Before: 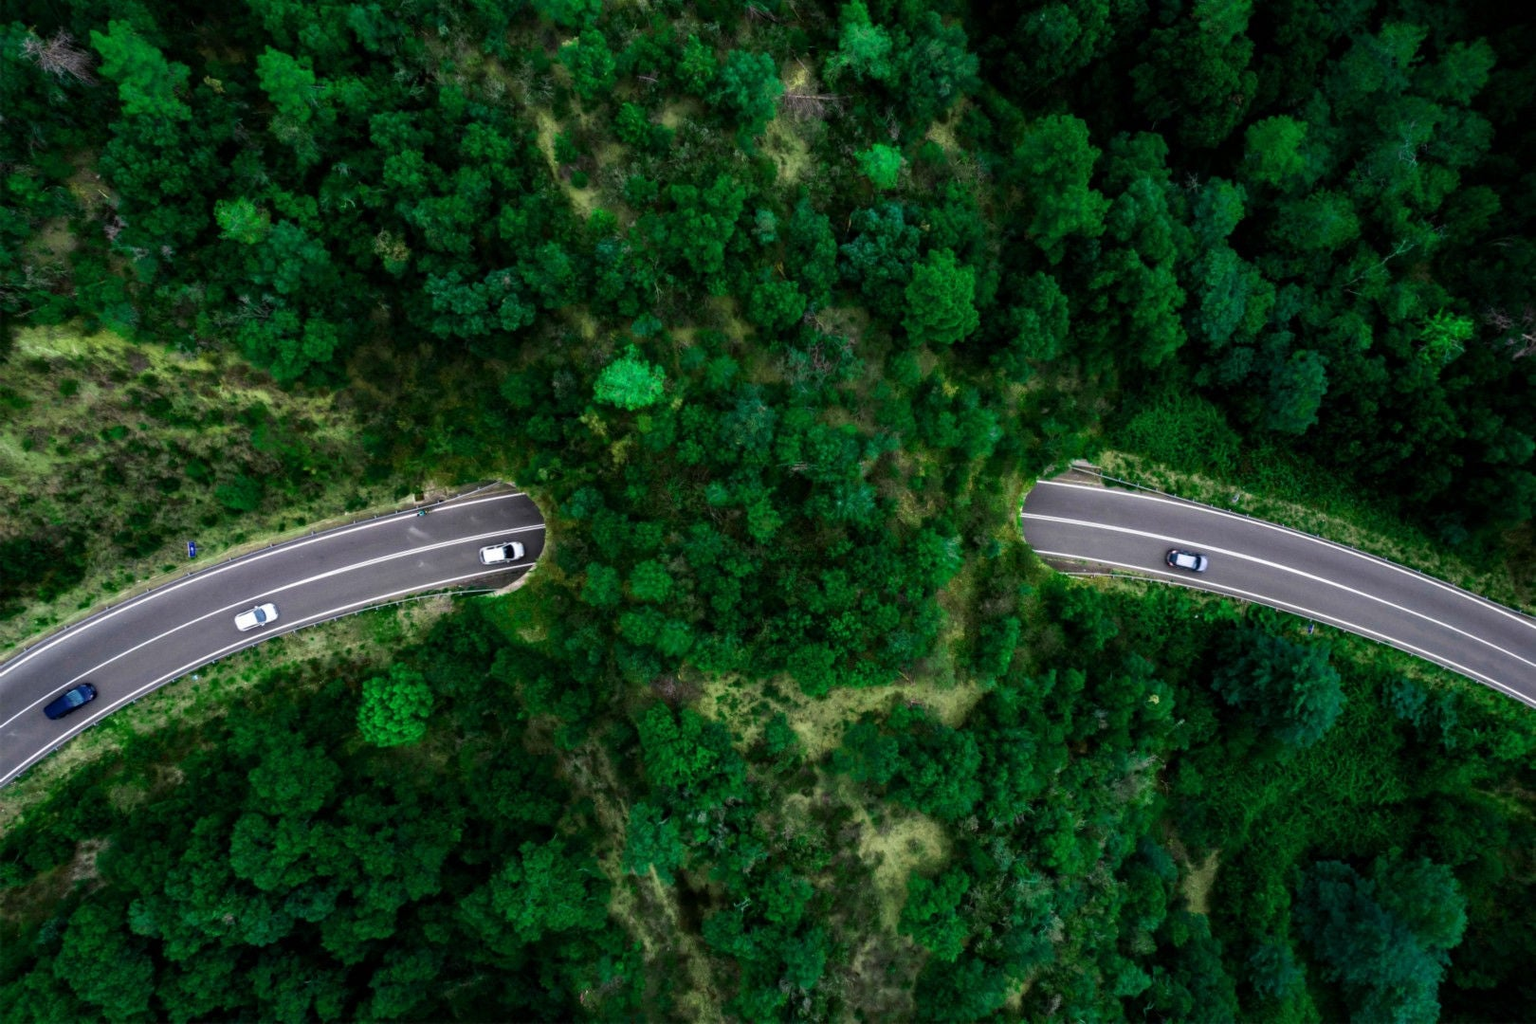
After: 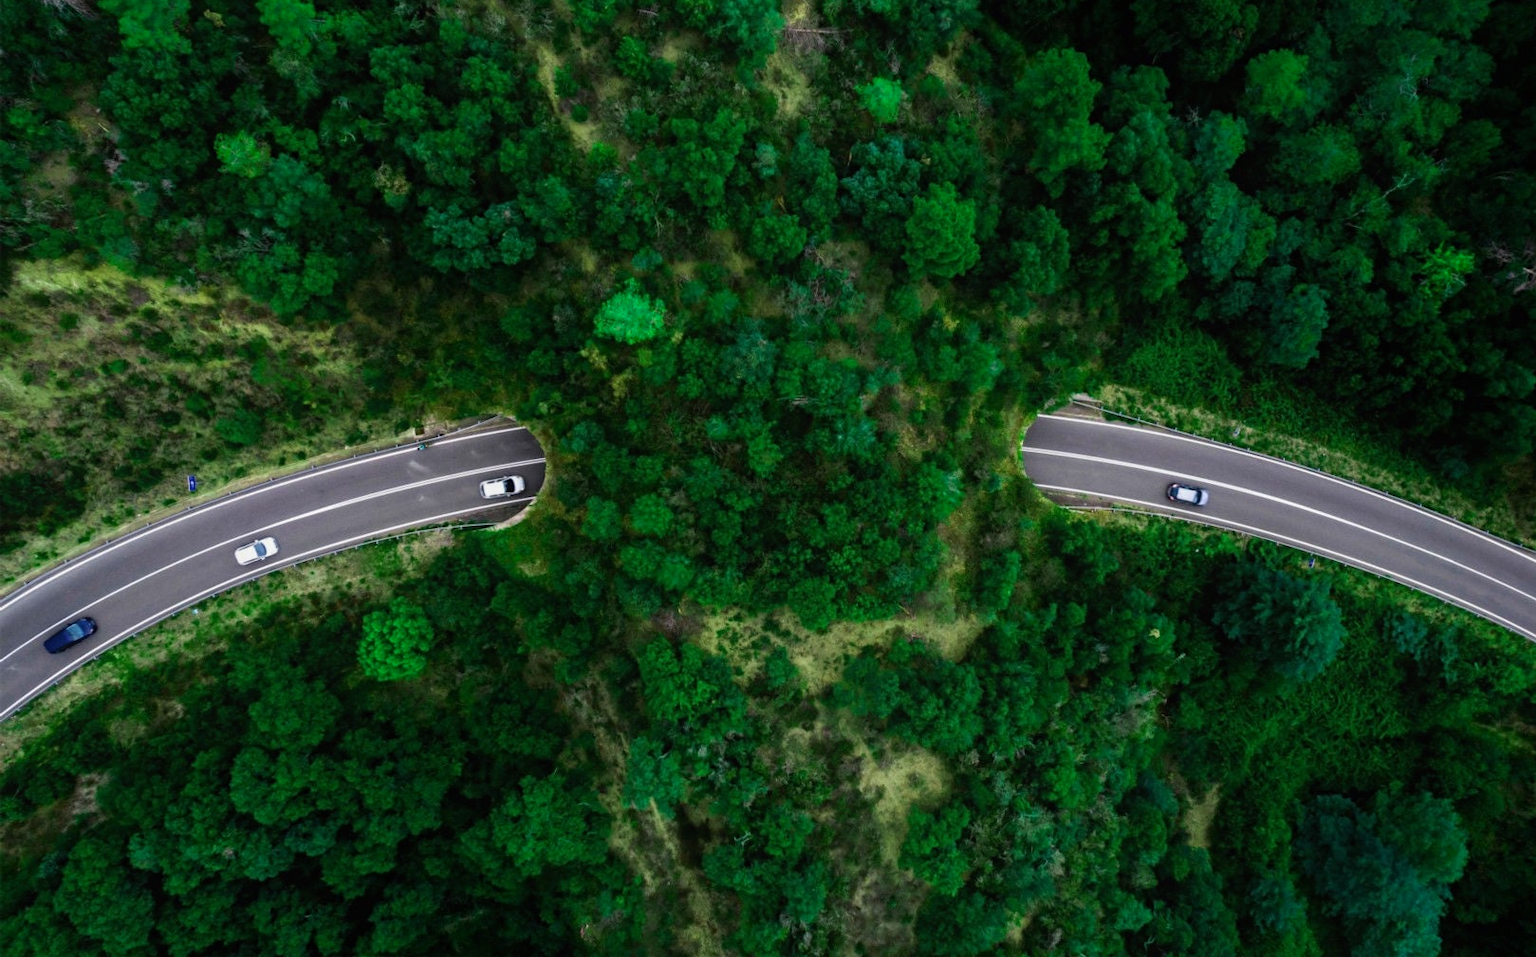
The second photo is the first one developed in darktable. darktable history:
contrast equalizer: octaves 7, y [[0.514, 0.573, 0.581, 0.508, 0.5, 0.5], [0.5 ×6], [0.5 ×6], [0 ×6], [0 ×6]], mix -0.314
crop and rotate: top 6.493%
